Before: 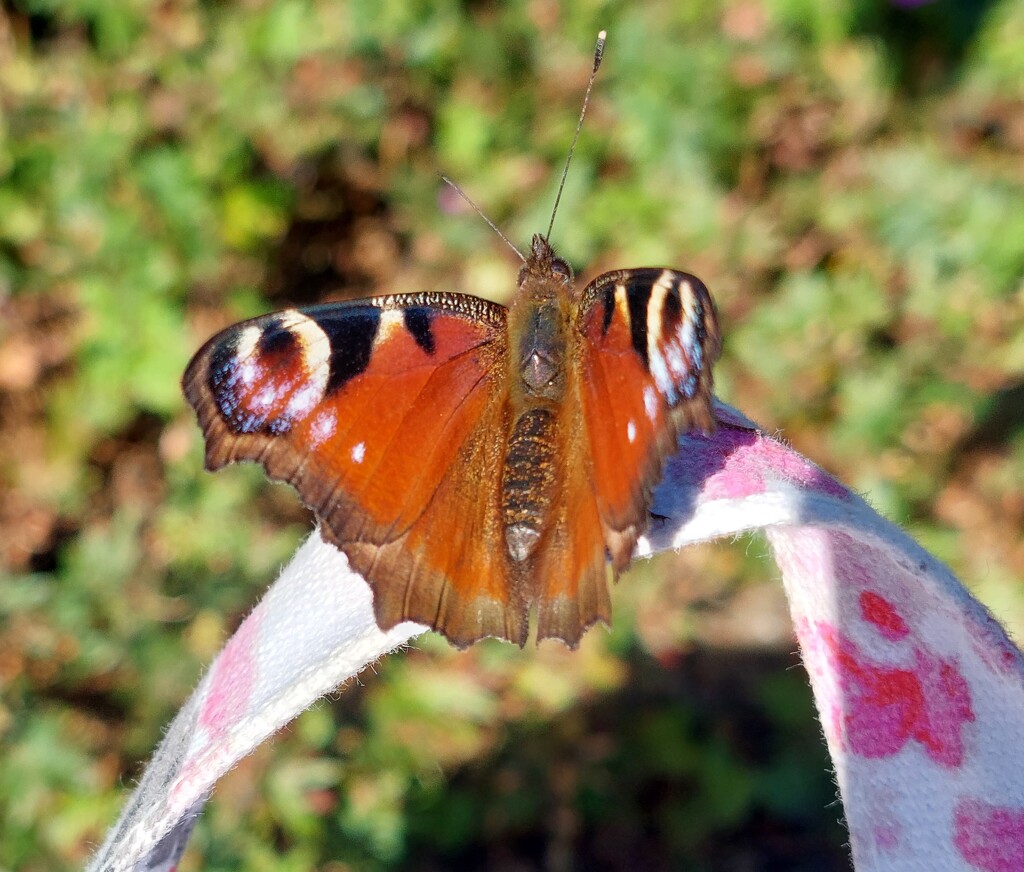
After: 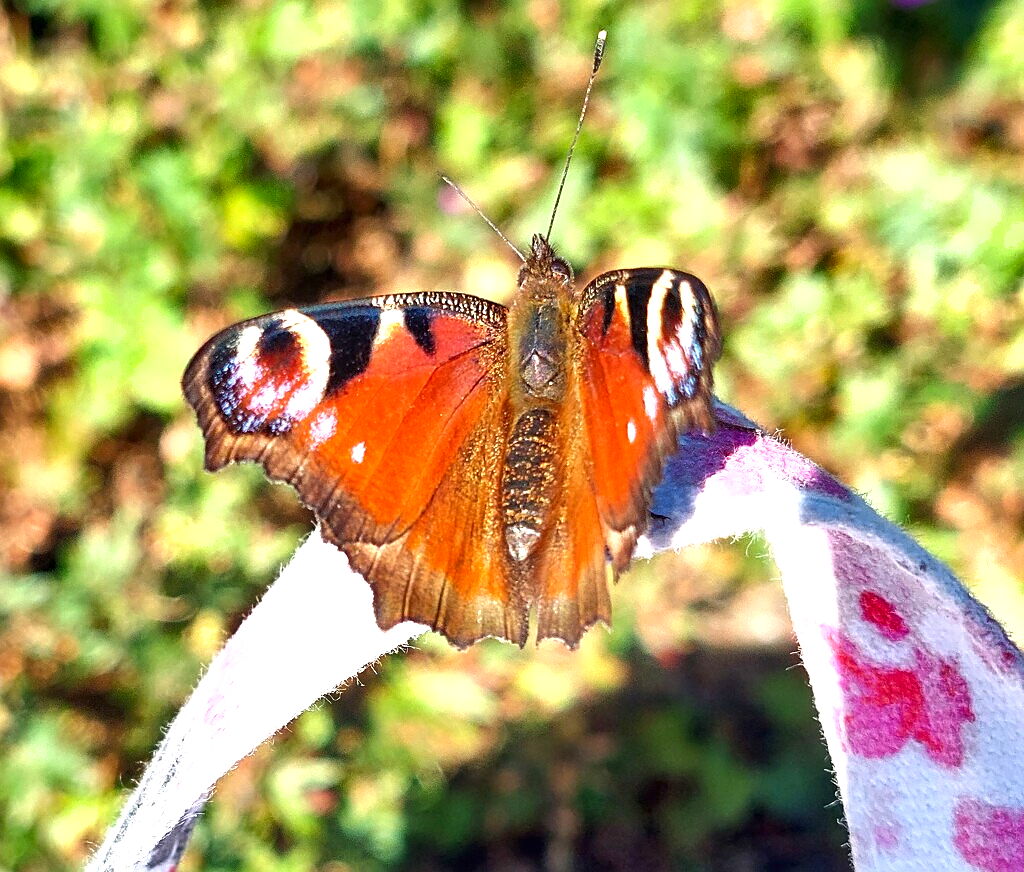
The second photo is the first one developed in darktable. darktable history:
sharpen: amount 0.579
shadows and highlights: shadows 43.68, white point adjustment -1.34, soften with gaussian
exposure: black level correction 0, exposure 1.099 EV, compensate highlight preservation false
